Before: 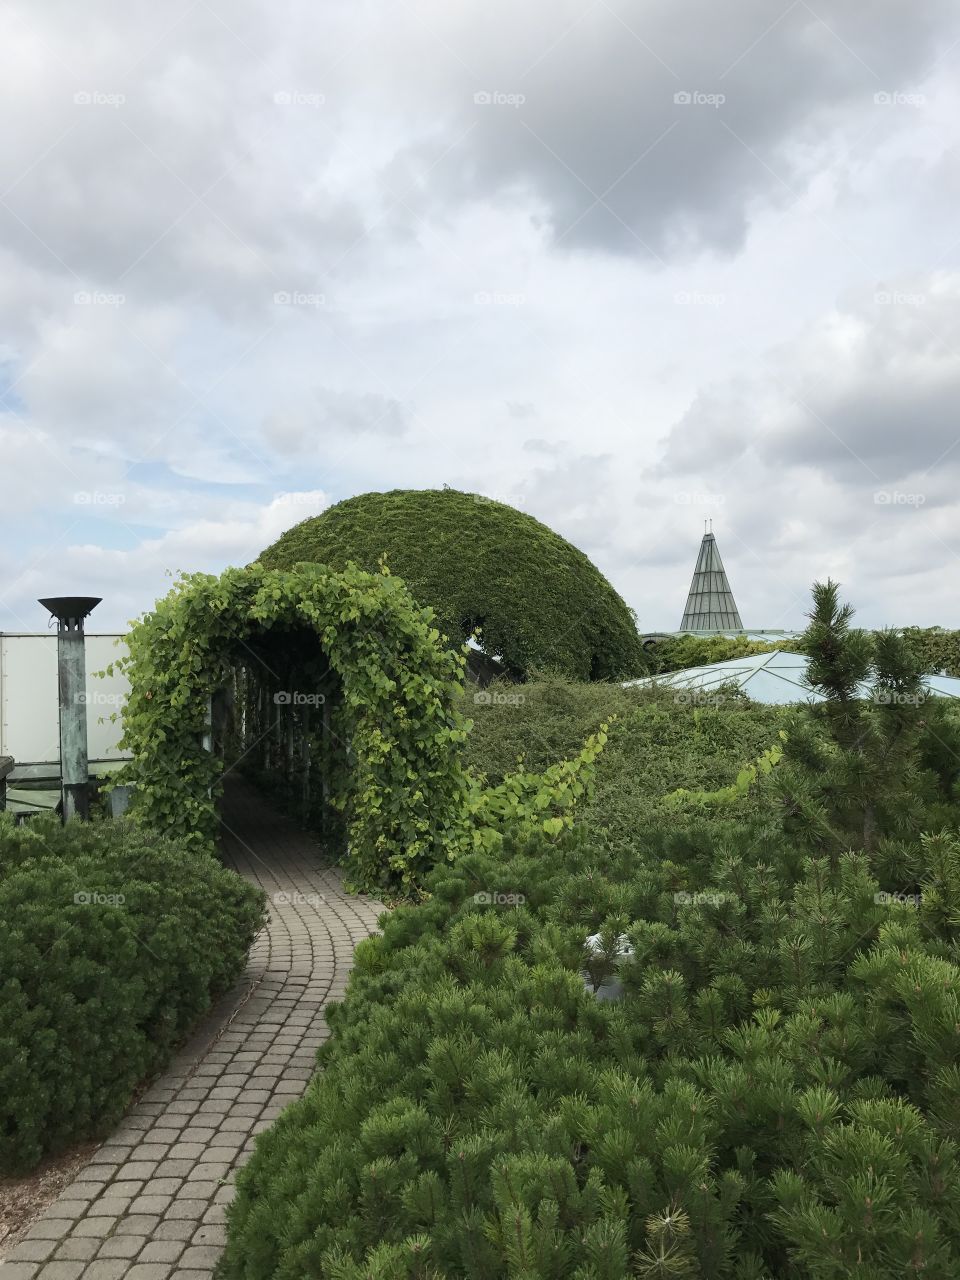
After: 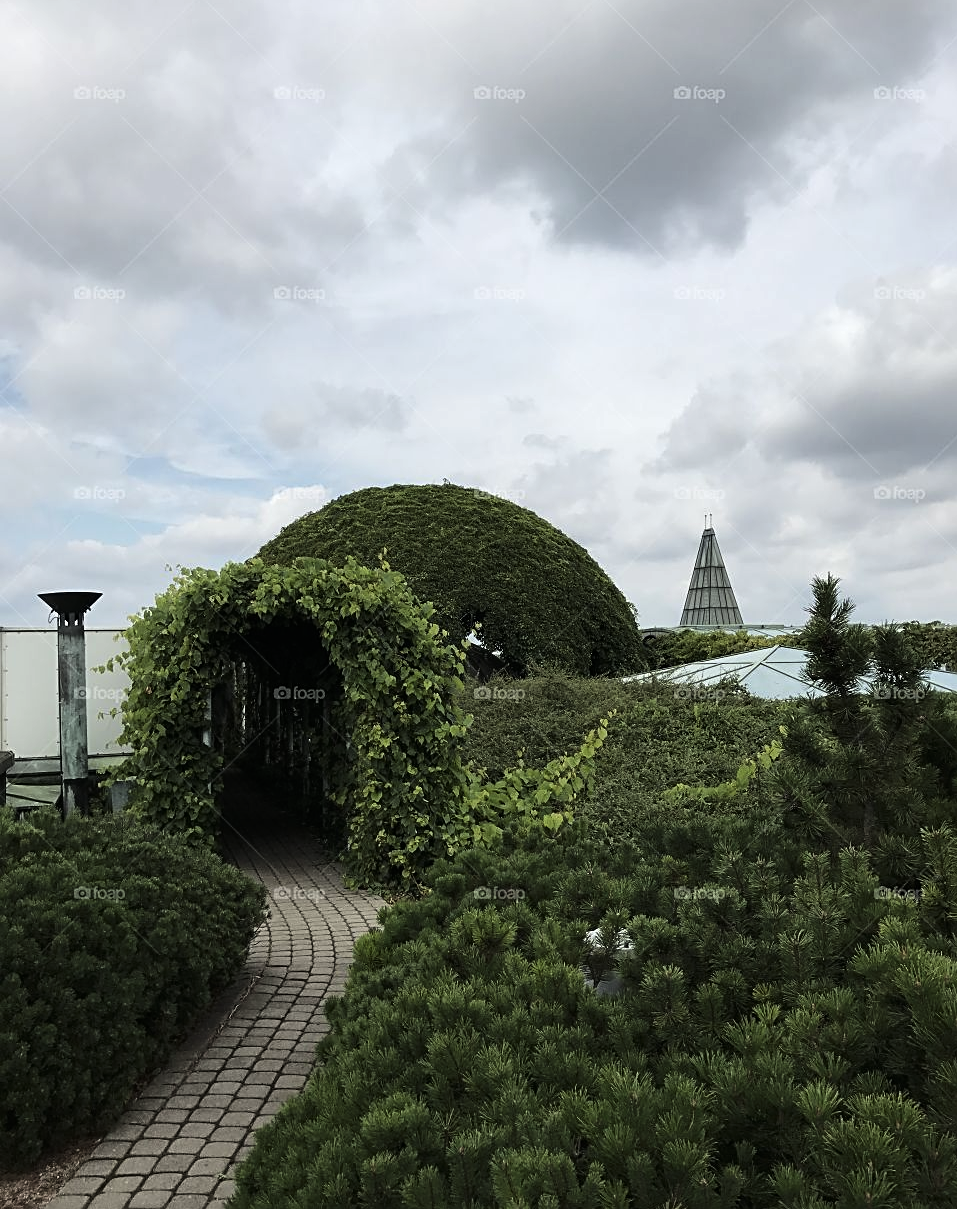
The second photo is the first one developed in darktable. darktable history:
tone curve: curves: ch0 [(0, 0) (0.153, 0.056) (1, 1)], color space Lab, linked channels, preserve colors none
crop: top 0.448%, right 0.264%, bottom 5.045%
sharpen: on, module defaults
